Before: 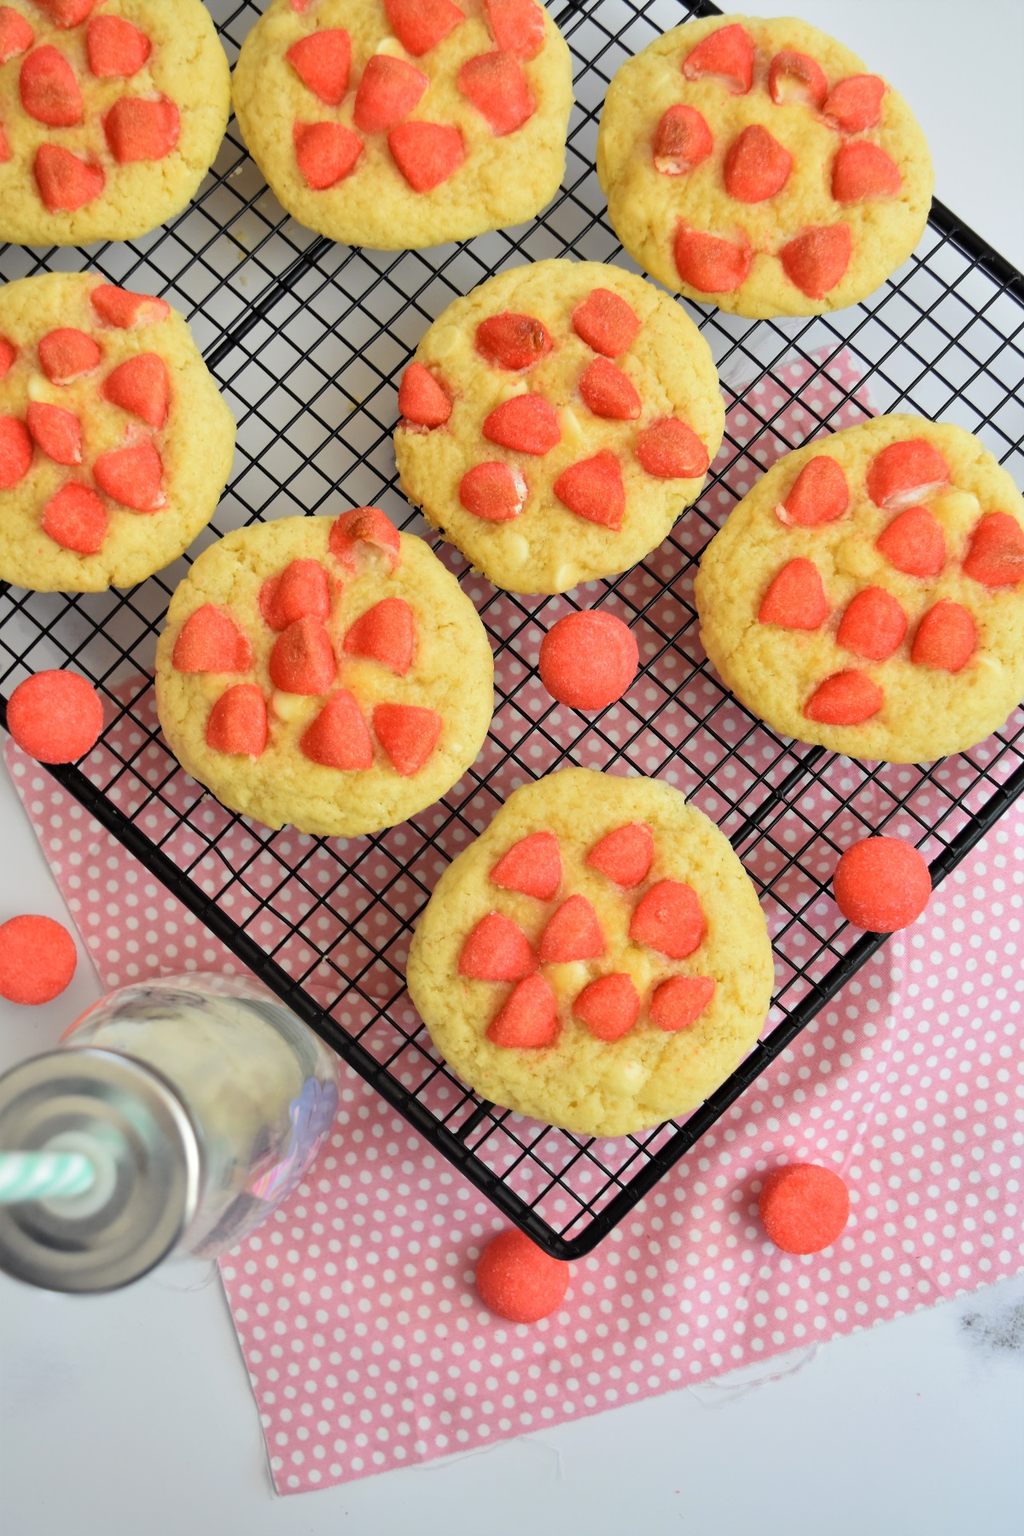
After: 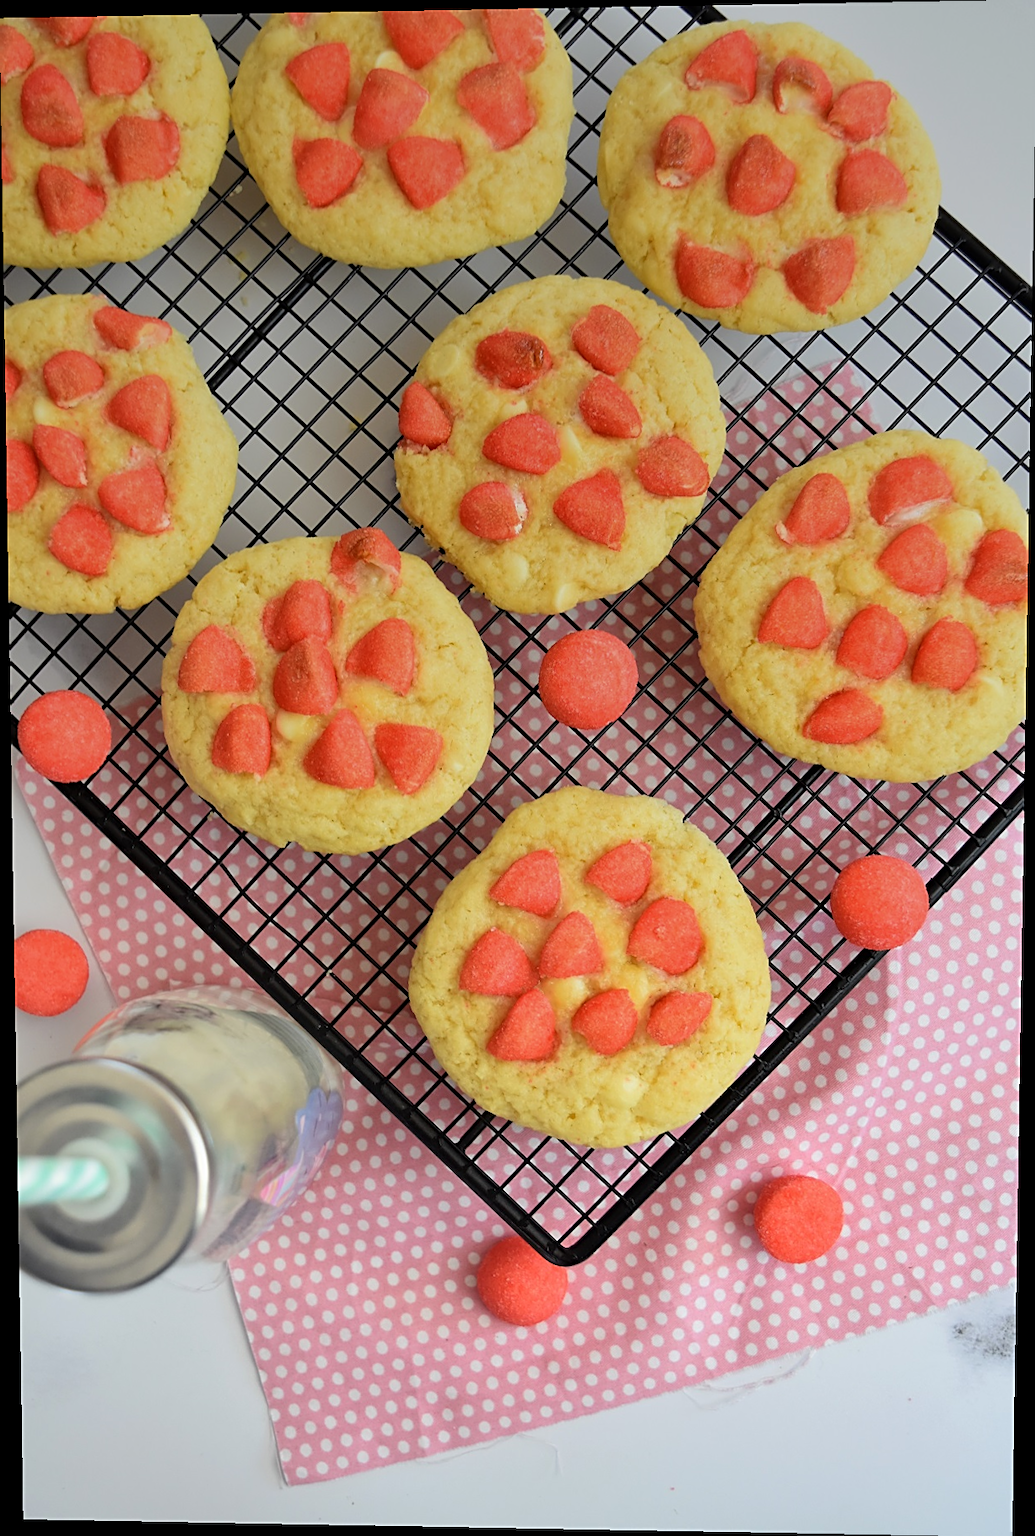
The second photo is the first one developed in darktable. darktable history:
sharpen: on, module defaults
rotate and perspective: lens shift (vertical) 0.048, lens shift (horizontal) -0.024, automatic cropping off
graduated density: on, module defaults
